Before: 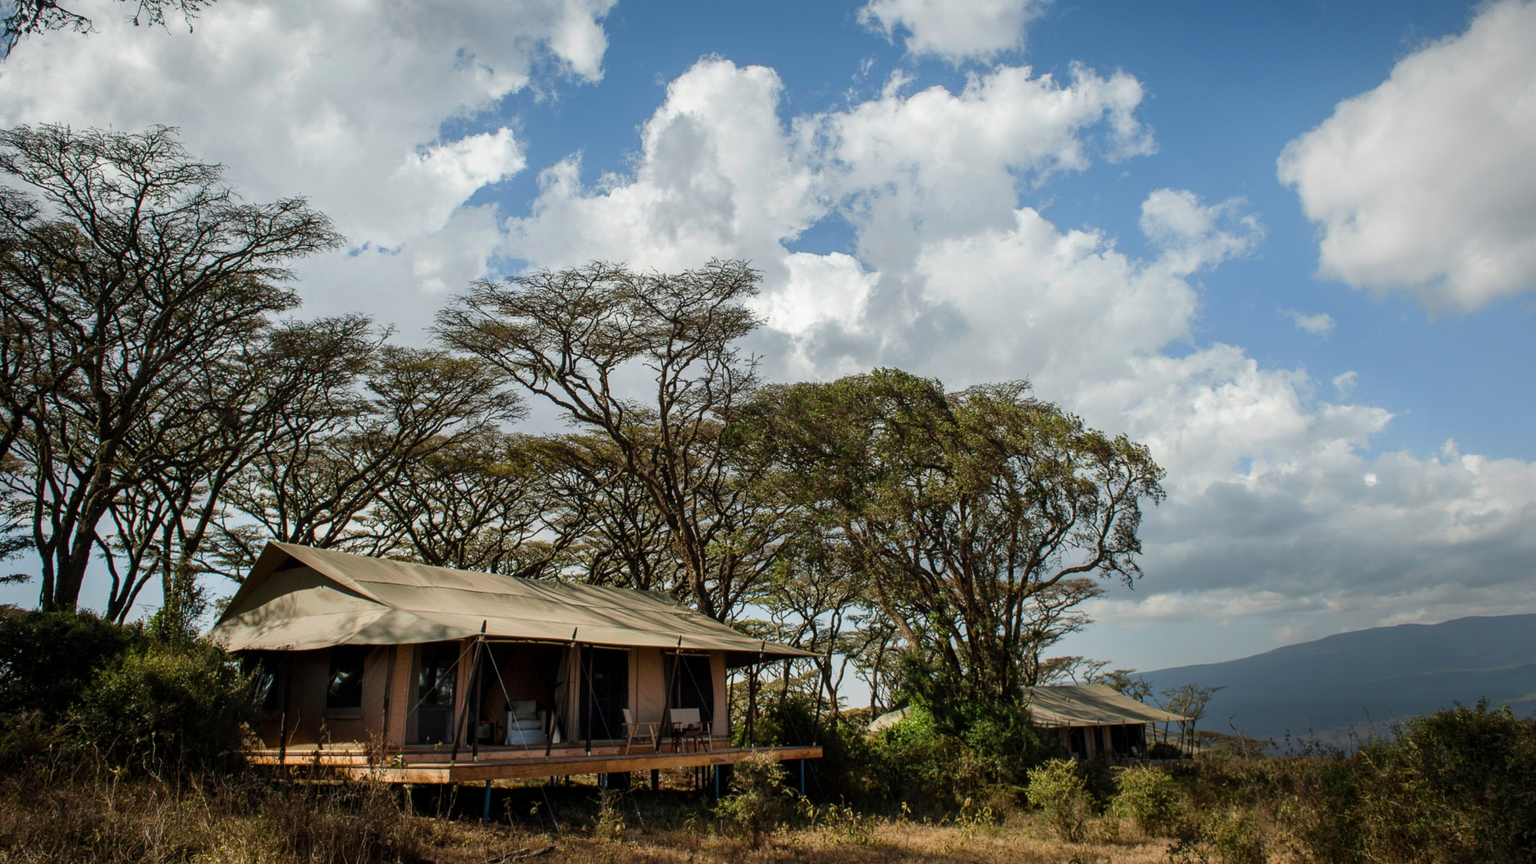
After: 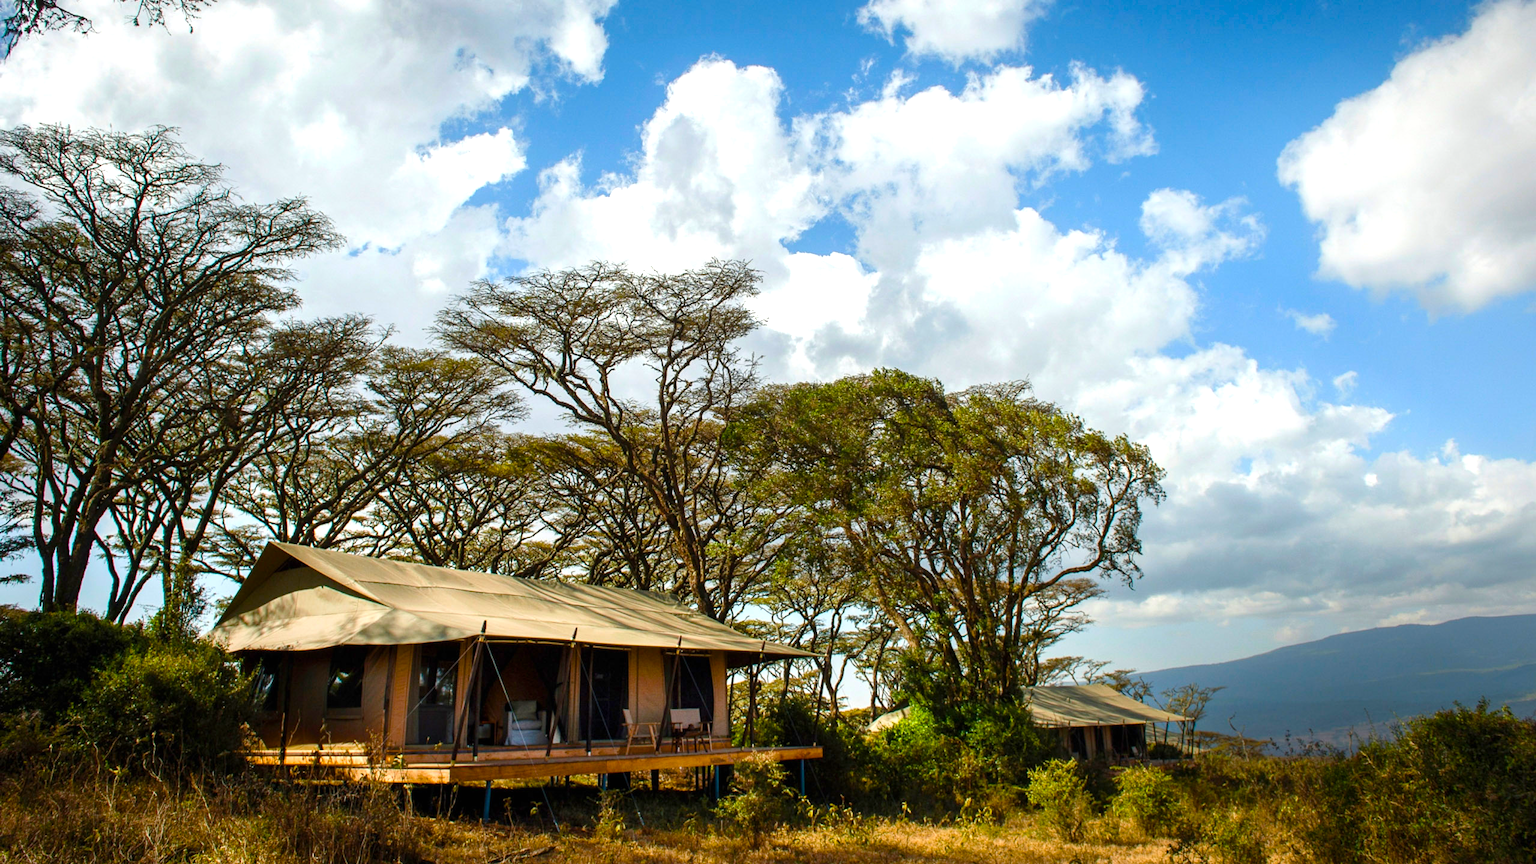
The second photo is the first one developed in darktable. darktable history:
exposure: black level correction 0, exposure 0.698 EV, compensate highlight preservation false
color balance rgb: power › hue 214.53°, perceptual saturation grading › global saturation 36.551%, perceptual saturation grading › shadows 35.237%
